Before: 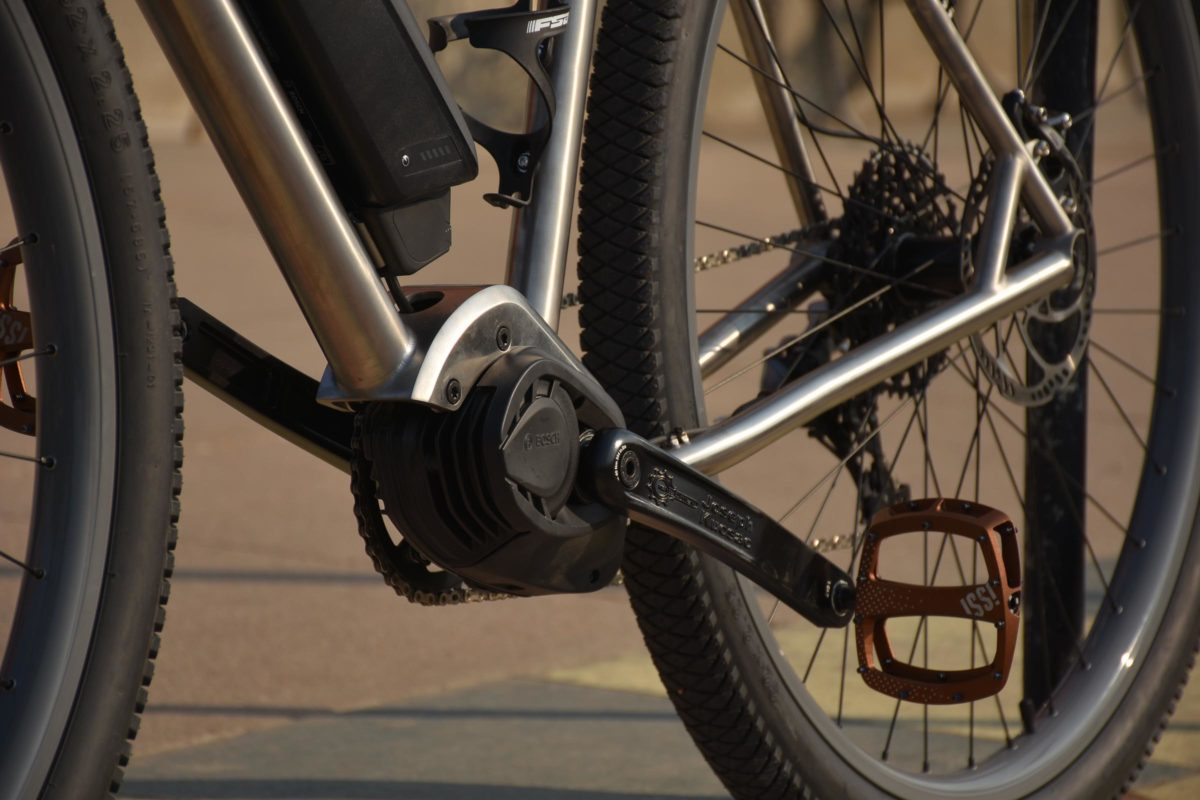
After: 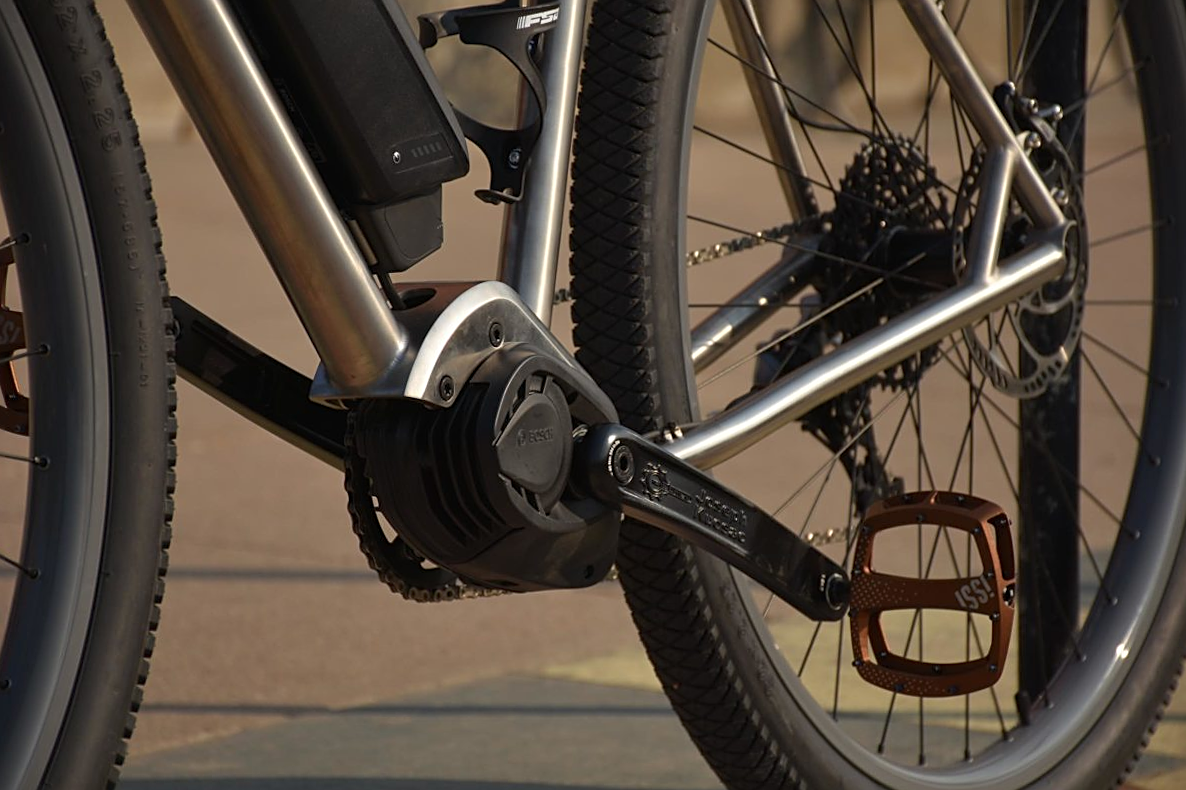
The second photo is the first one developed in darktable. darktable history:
sharpen: on, module defaults
rotate and perspective: rotation -0.45°, automatic cropping original format, crop left 0.008, crop right 0.992, crop top 0.012, crop bottom 0.988
